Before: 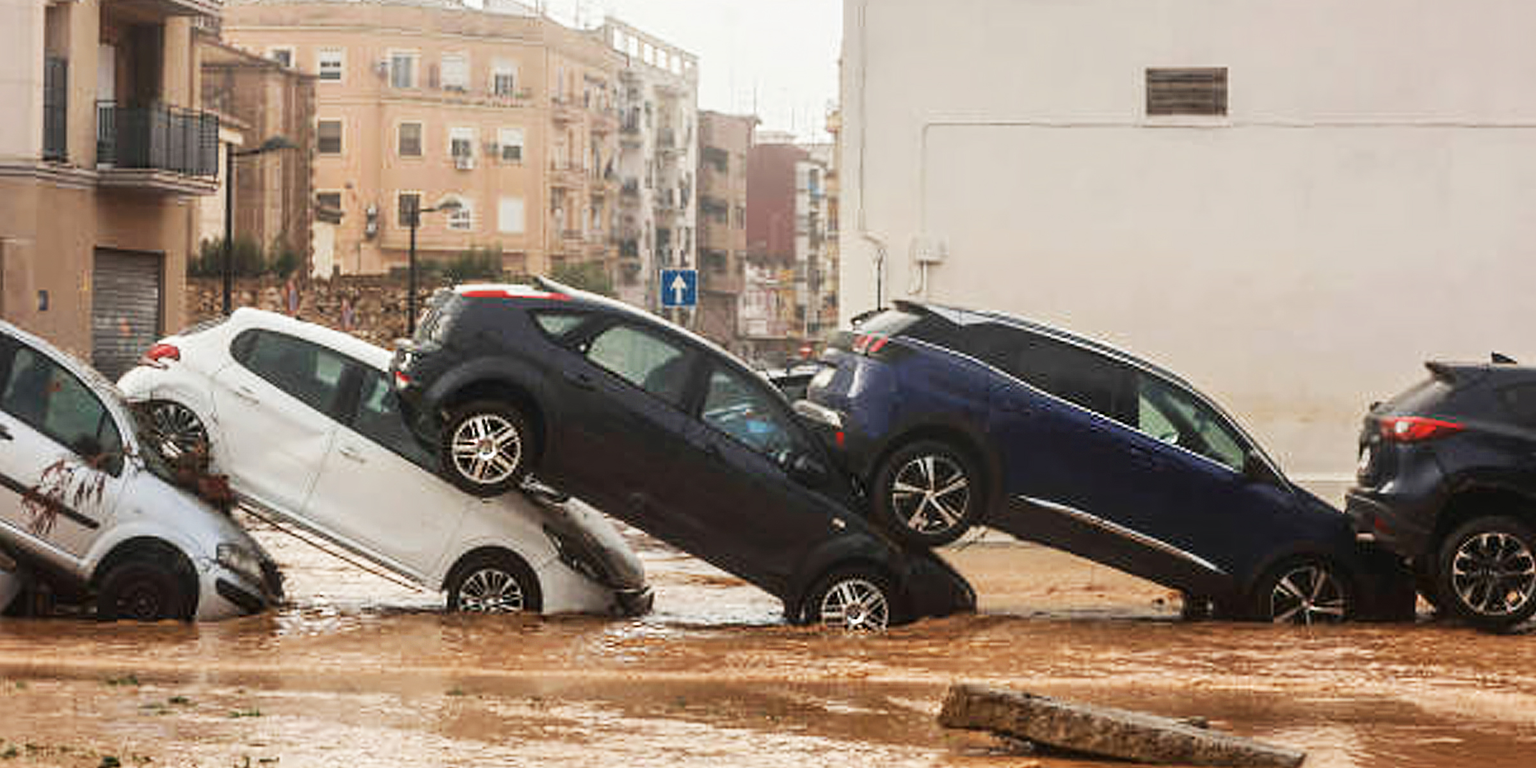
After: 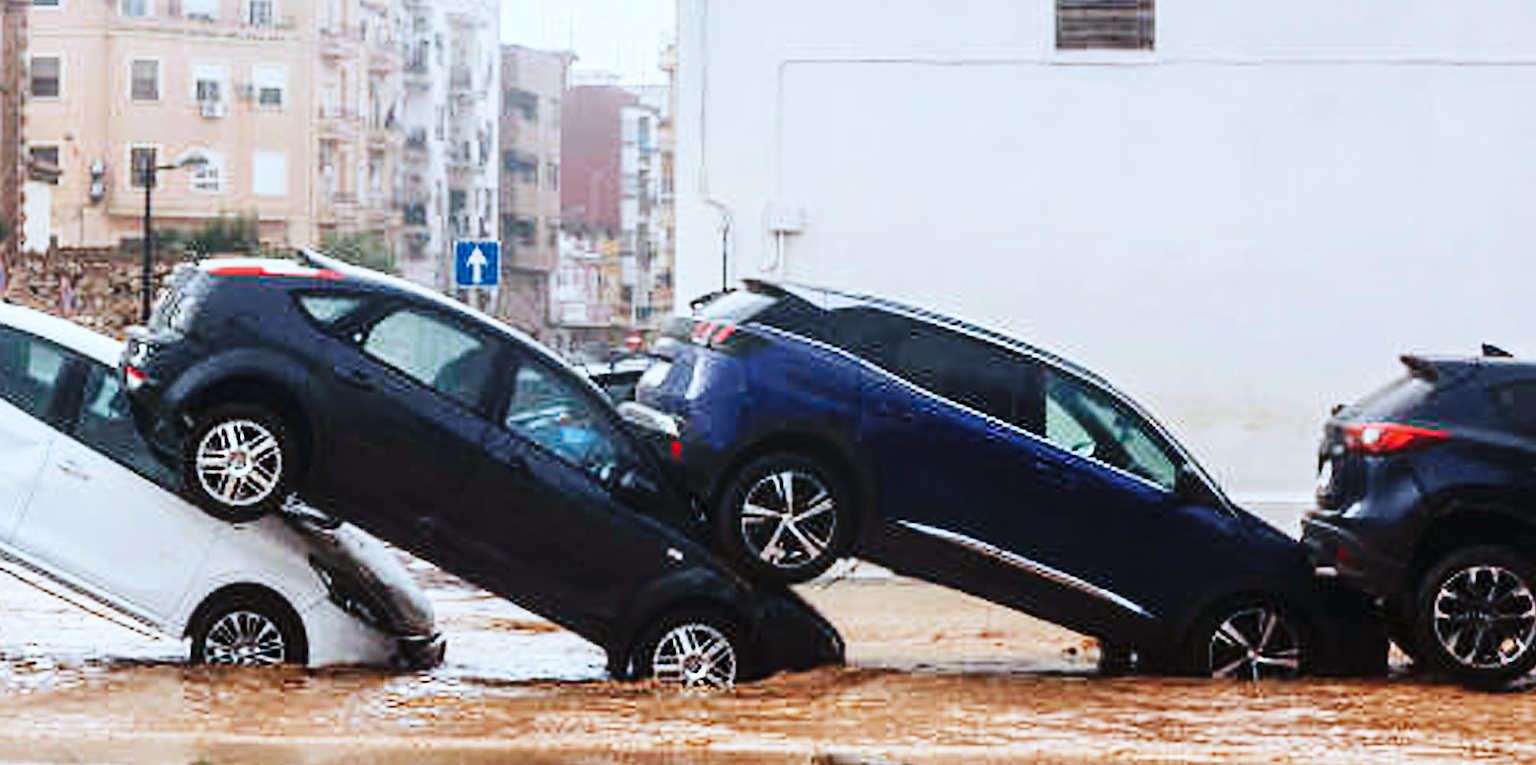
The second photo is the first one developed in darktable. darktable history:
crop: left 19.108%, top 9.809%, right 0%, bottom 9.591%
color calibration: illuminant custom, x 0.387, y 0.387, temperature 3836.7 K
base curve: curves: ch0 [(0, 0) (0.036, 0.025) (0.121, 0.166) (0.206, 0.329) (0.605, 0.79) (1, 1)], preserve colors none
